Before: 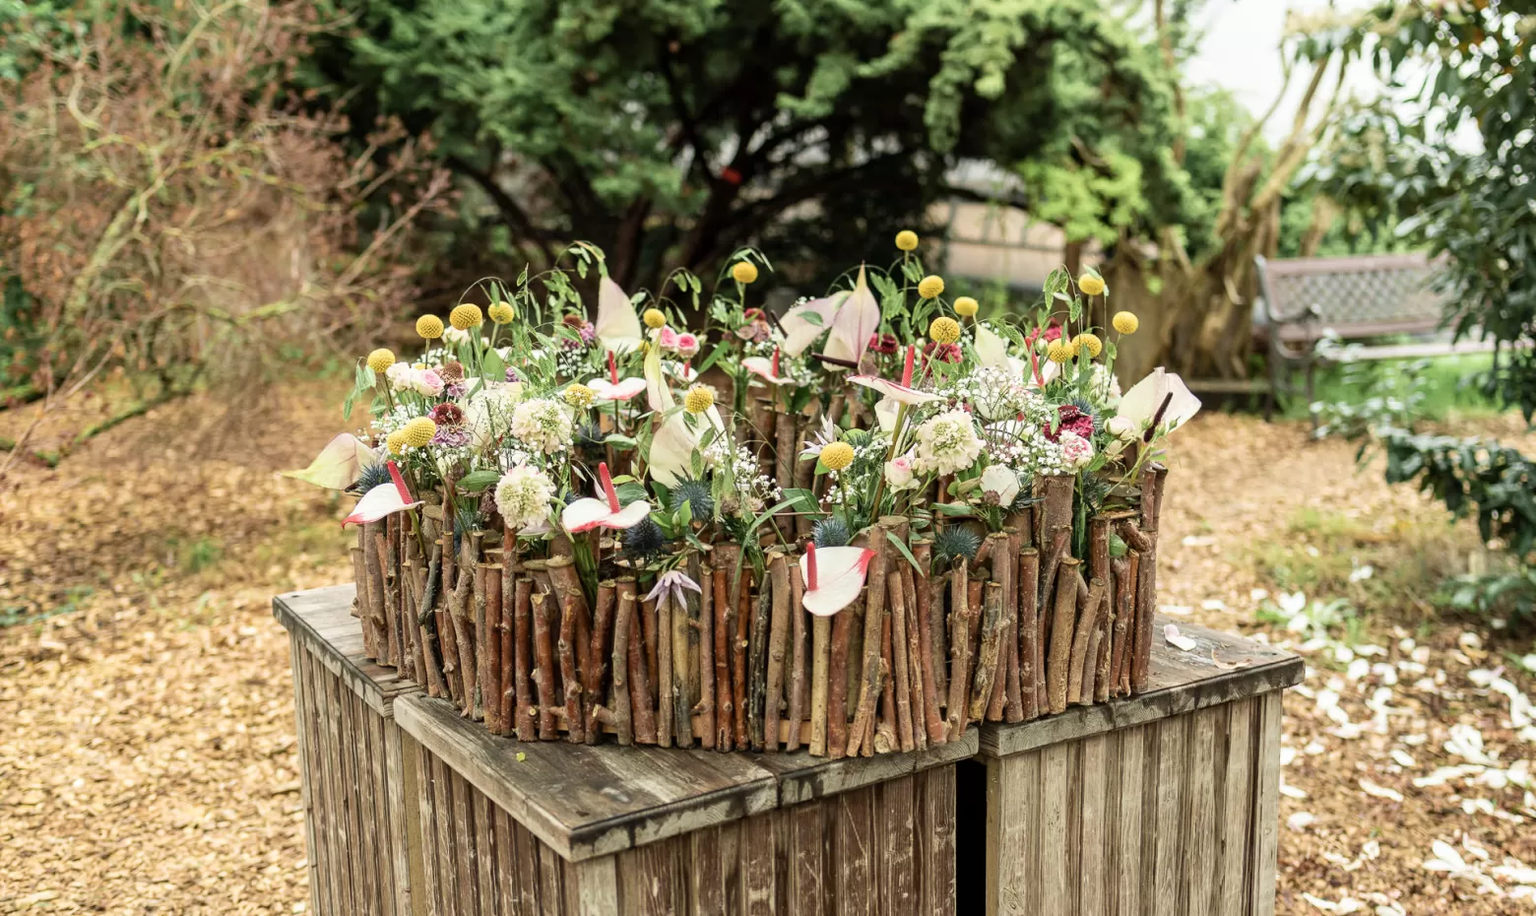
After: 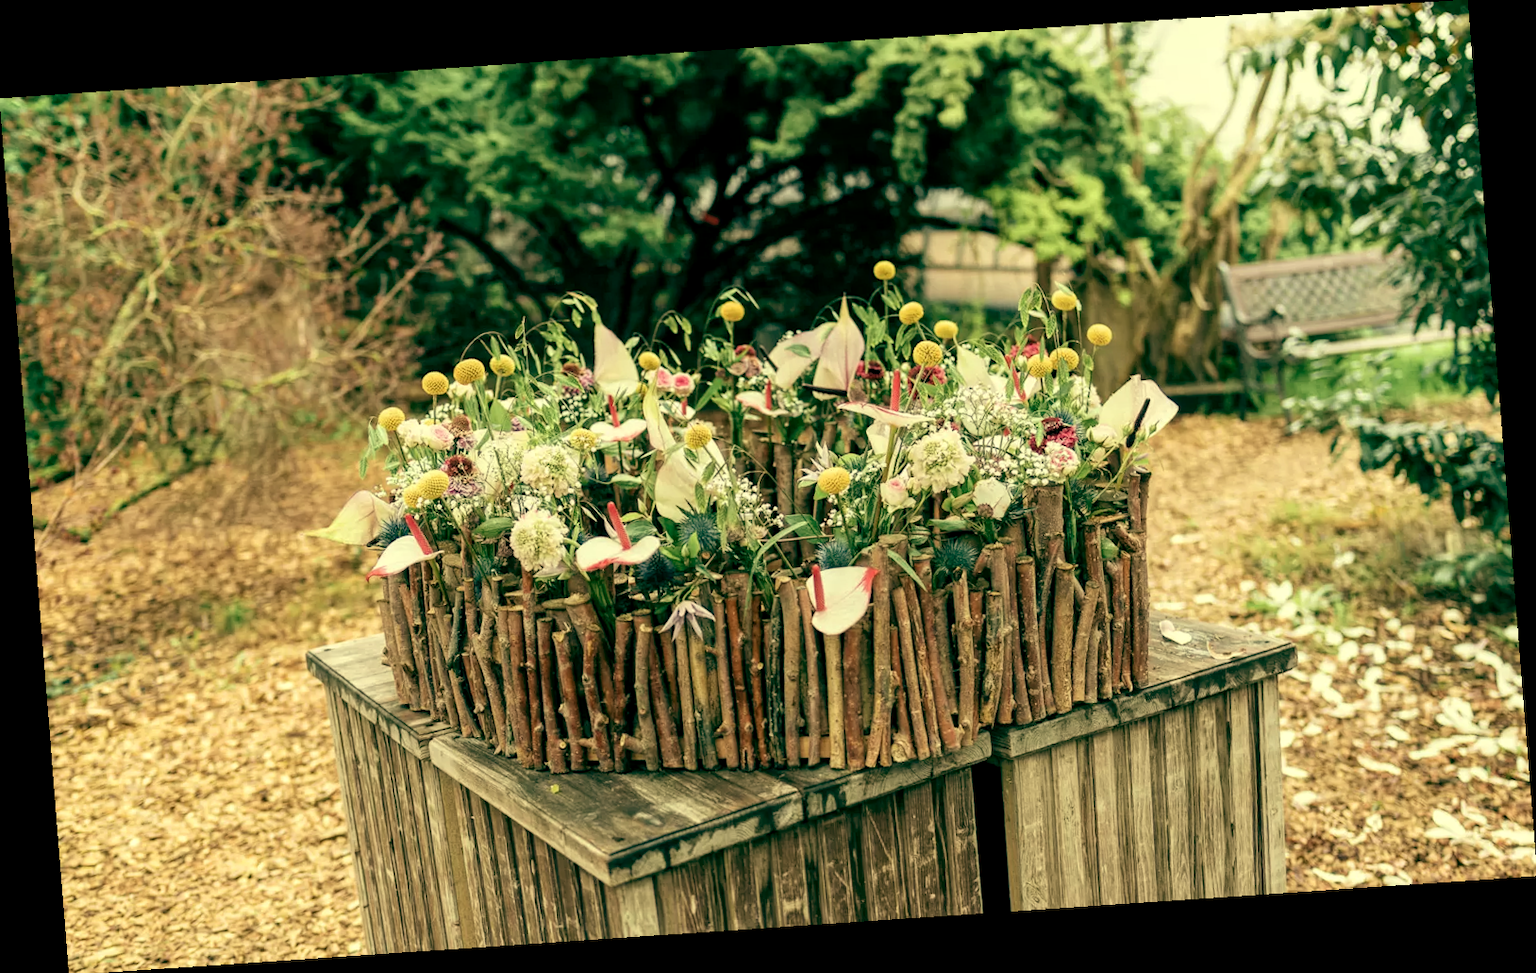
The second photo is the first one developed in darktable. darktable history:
color balance: mode lift, gamma, gain (sRGB), lift [1, 0.69, 1, 1], gamma [1, 1.482, 1, 1], gain [1, 1, 1, 0.802]
rotate and perspective: rotation -4.2°, shear 0.006, automatic cropping off
local contrast: highlights 100%, shadows 100%, detail 120%, midtone range 0.2
